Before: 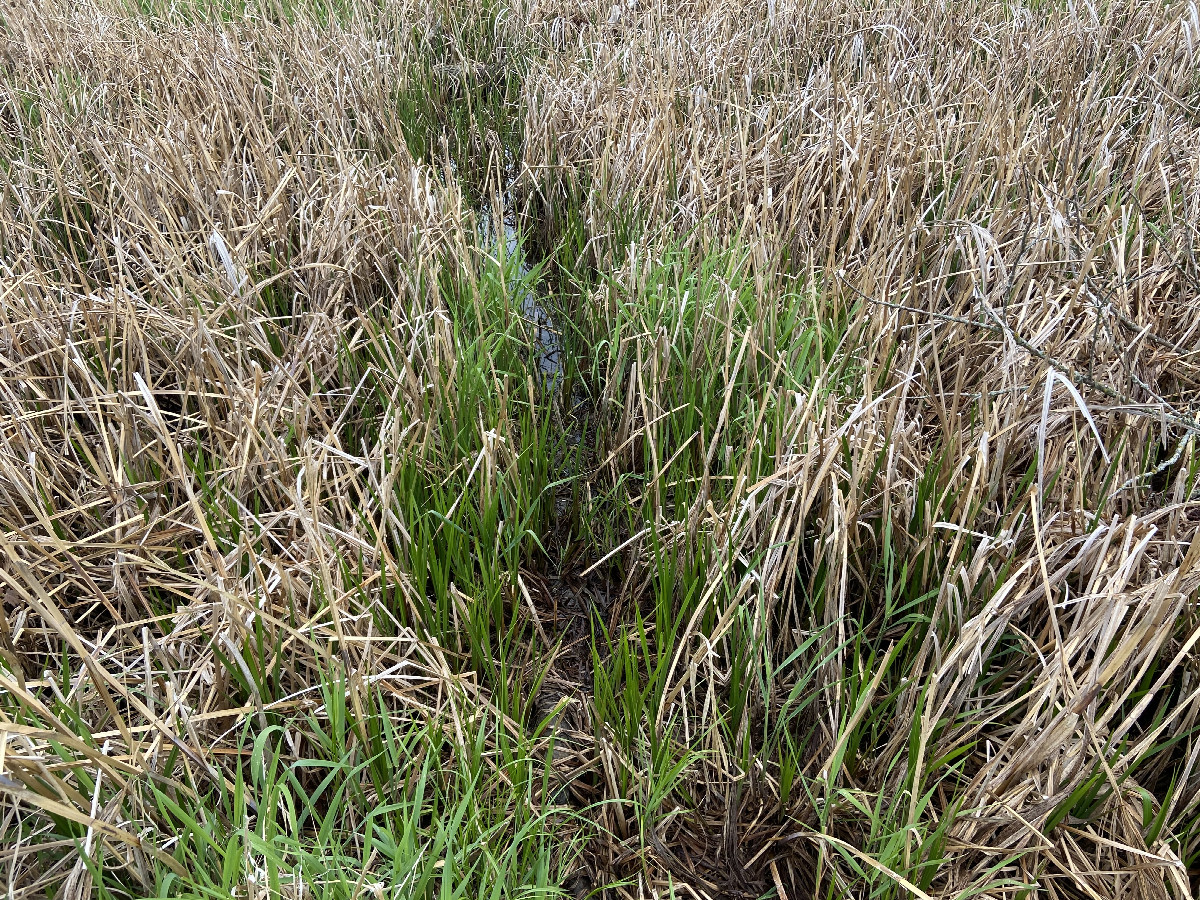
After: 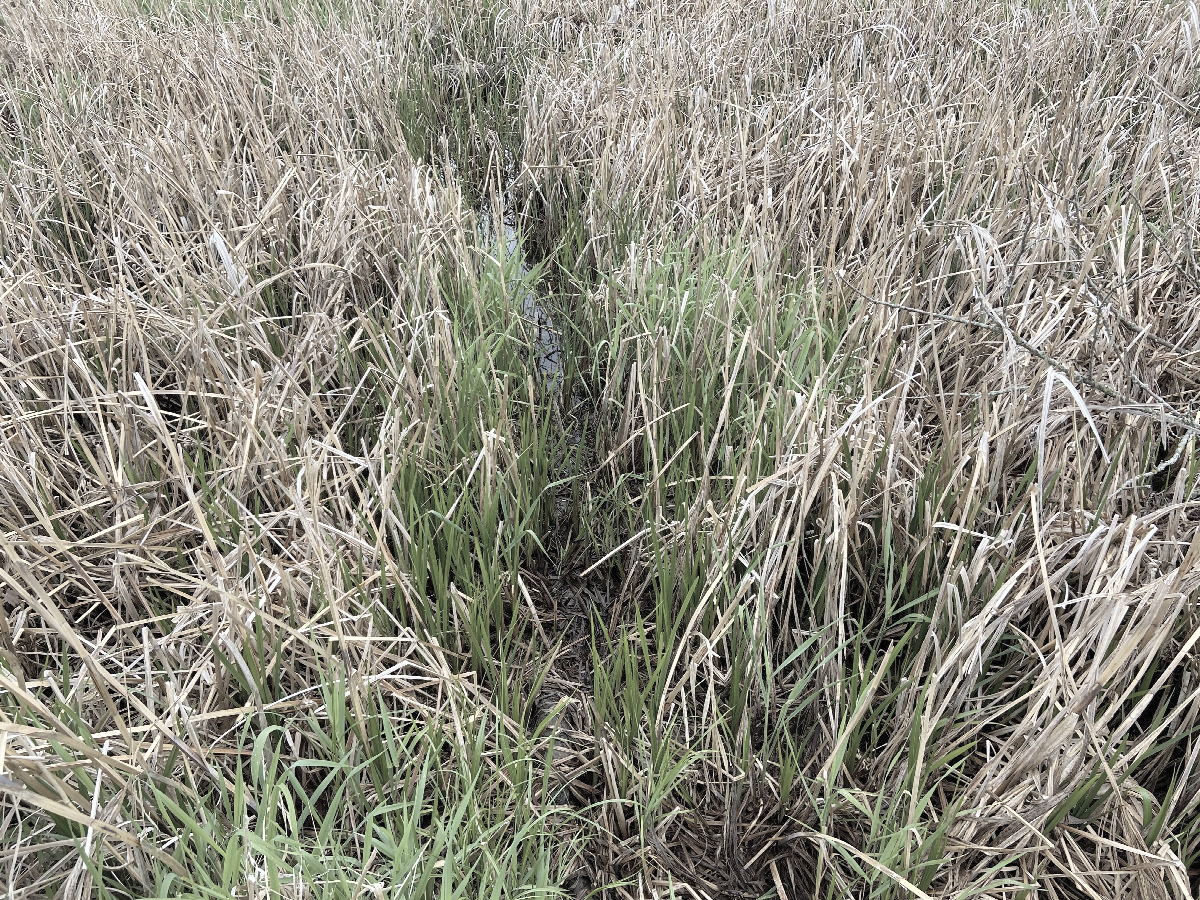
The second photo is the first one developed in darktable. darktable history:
contrast brightness saturation: brightness 0.182, saturation -0.493
color zones: curves: ch0 [(0, 0.5) (0.143, 0.5) (0.286, 0.5) (0.429, 0.5) (0.571, 0.5) (0.714, 0.476) (0.857, 0.5) (1, 0.5)]; ch2 [(0, 0.5) (0.143, 0.5) (0.286, 0.5) (0.429, 0.5) (0.571, 0.5) (0.714, 0.487) (0.857, 0.5) (1, 0.5)]
